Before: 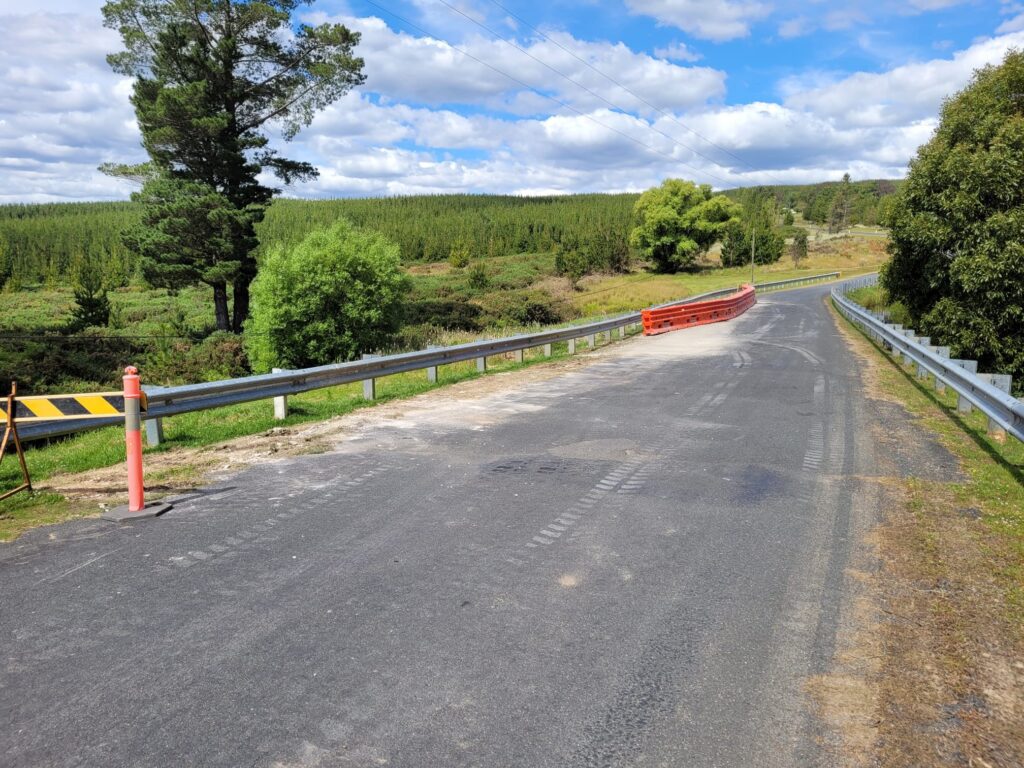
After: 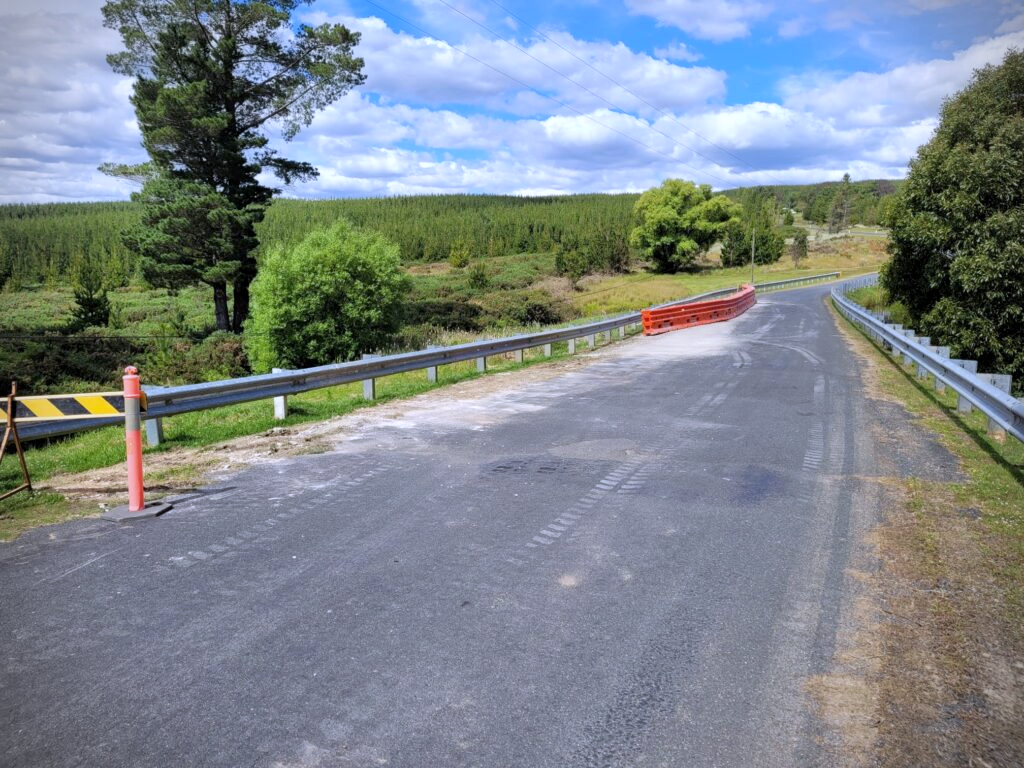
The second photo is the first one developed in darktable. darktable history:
white balance: red 0.967, blue 1.119, emerald 0.756
exposure: black level correction 0.001, compensate highlight preservation false
vignetting: dithering 8-bit output, unbound false
